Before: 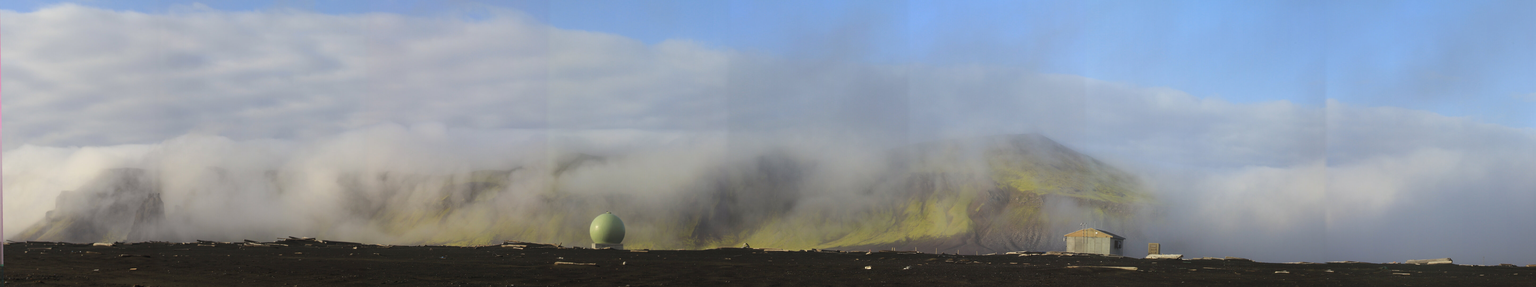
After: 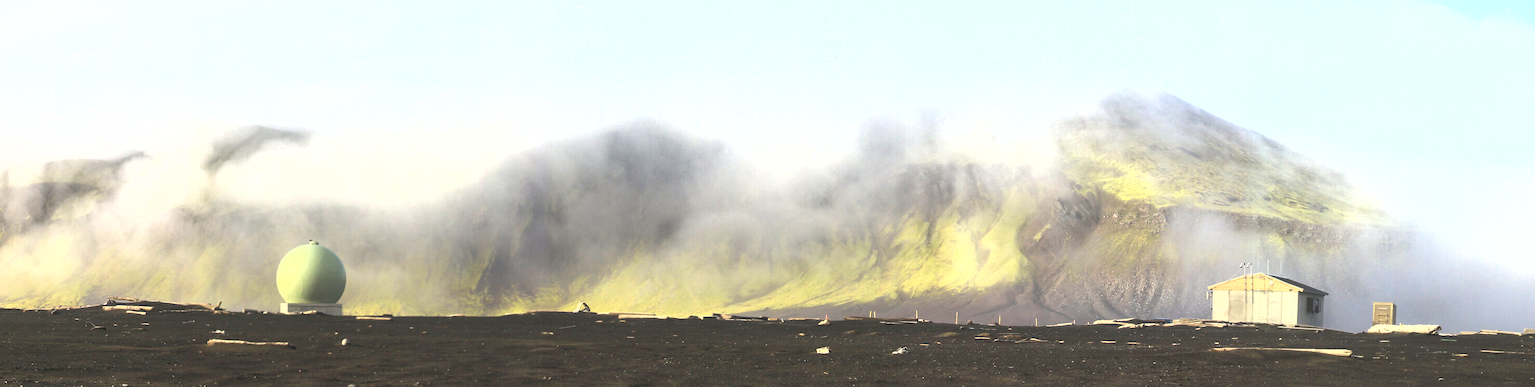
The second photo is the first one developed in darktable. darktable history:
contrast brightness saturation: saturation -0.05
shadows and highlights: highlights color adjustment 0%, low approximation 0.01, soften with gaussian
white balance: red 1, blue 1
exposure: black level correction 0.001, exposure 1.719 EV, compensate exposure bias true, compensate highlight preservation false
crop and rotate: left 29.237%, top 31.152%, right 19.807%
